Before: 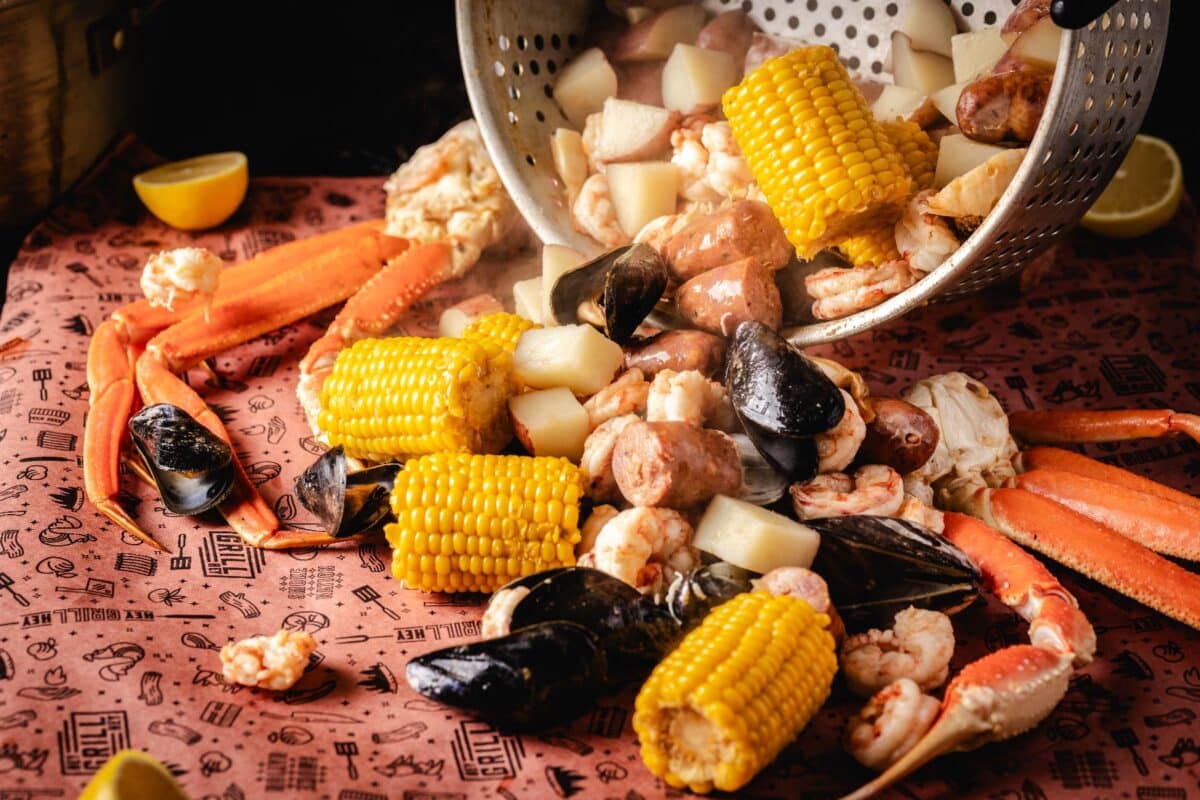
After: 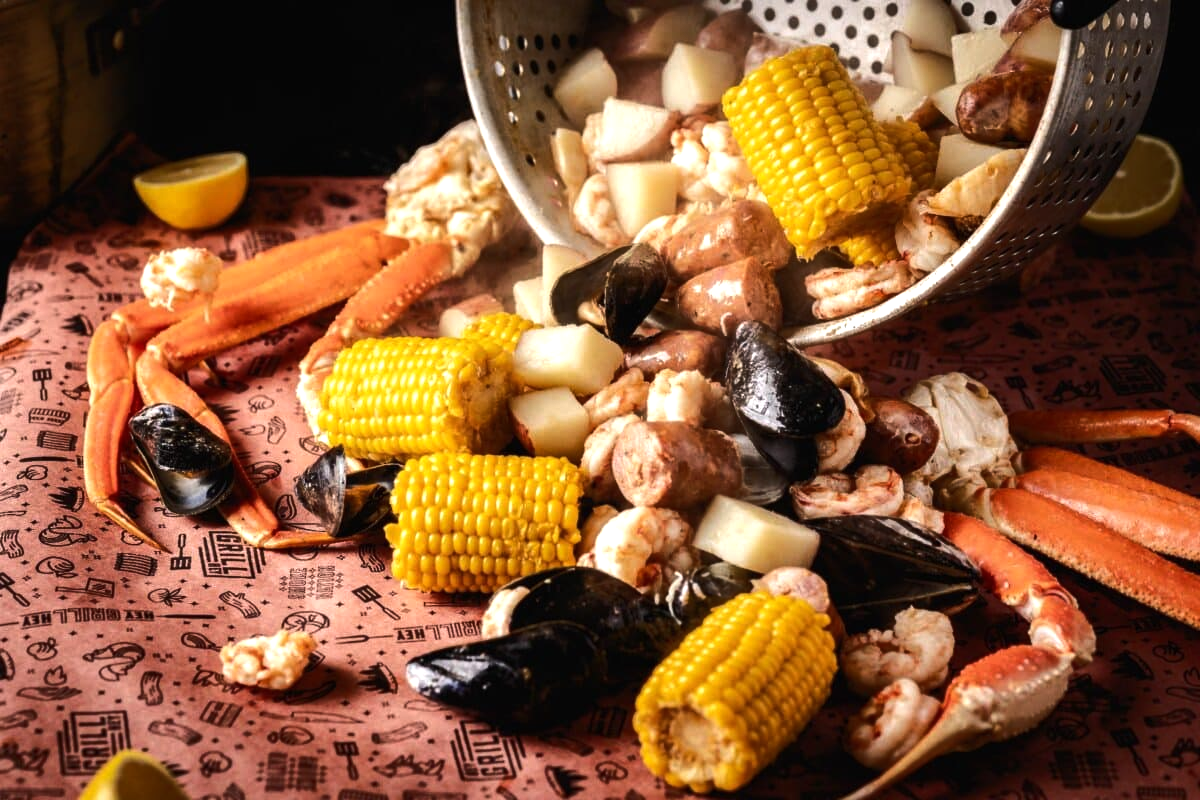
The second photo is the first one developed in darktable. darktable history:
tone curve: curves: ch0 [(0, 0) (0.003, 0.002) (0.011, 0.007) (0.025, 0.015) (0.044, 0.026) (0.069, 0.041) (0.1, 0.059) (0.136, 0.08) (0.177, 0.105) (0.224, 0.132) (0.277, 0.163) (0.335, 0.198) (0.399, 0.253) (0.468, 0.341) (0.543, 0.435) (0.623, 0.532) (0.709, 0.635) (0.801, 0.745) (0.898, 0.873) (1, 1)]
exposure: exposure 0.406 EV, compensate highlight preservation false
